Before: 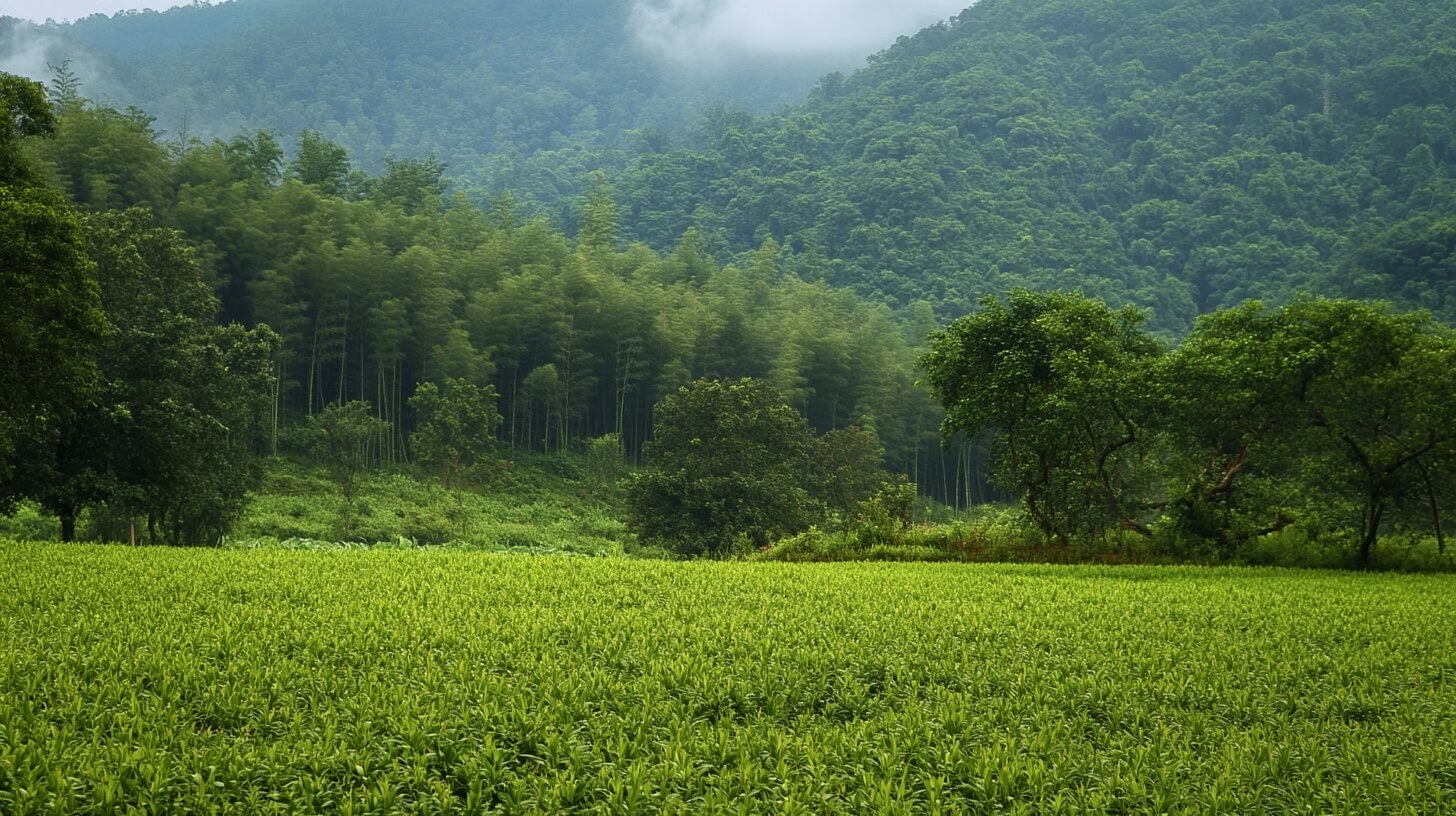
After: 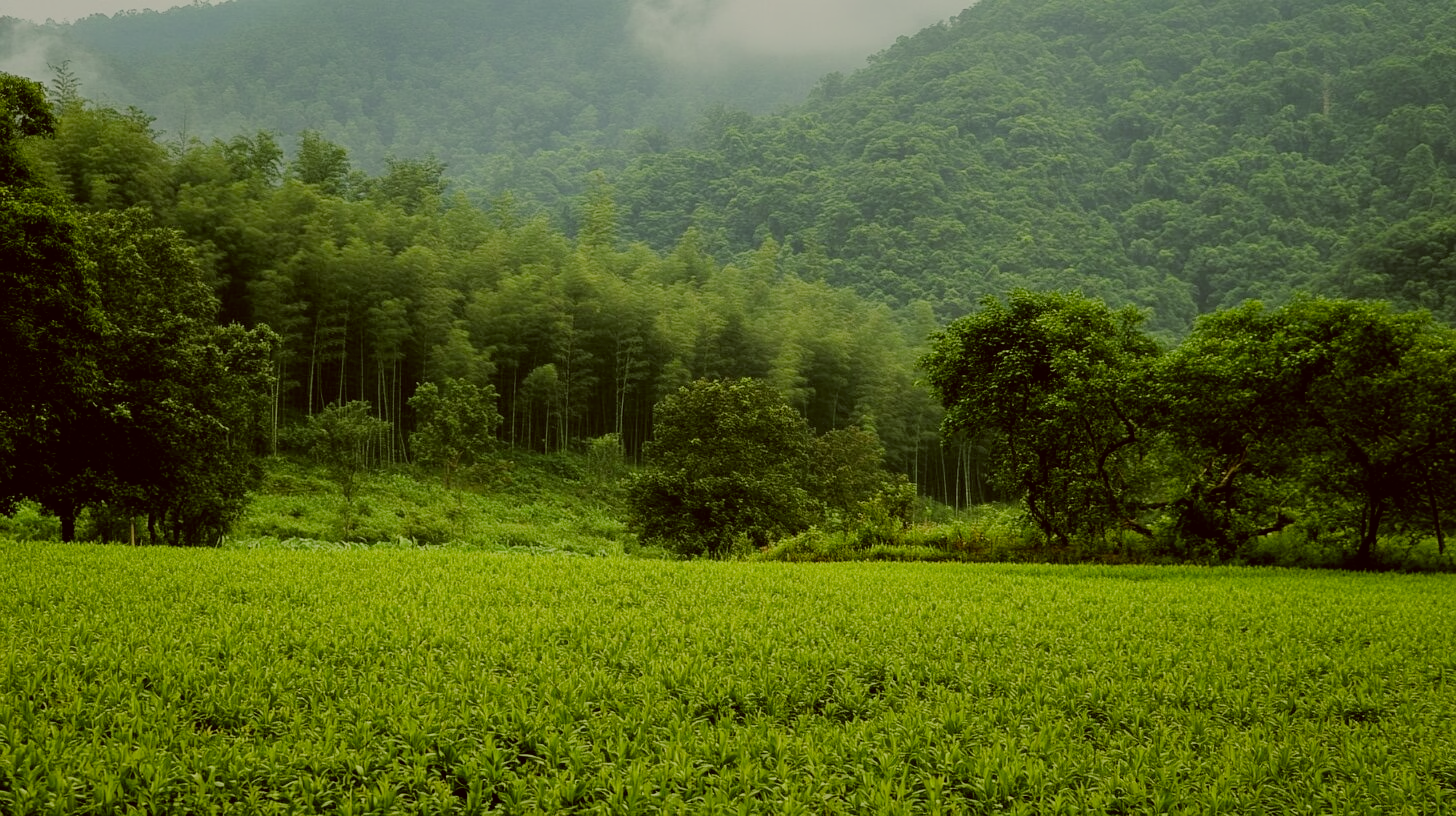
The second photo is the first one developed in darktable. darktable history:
color correction: highlights a* -1.61, highlights b* 10.38, shadows a* 0.867, shadows b* 19.74
filmic rgb: middle gray luminance 17.73%, black relative exposure -7.51 EV, white relative exposure 8.48 EV, target black luminance 0%, hardness 2.23, latitude 18.34%, contrast 0.882, highlights saturation mix 5.77%, shadows ↔ highlights balance 10.3%
